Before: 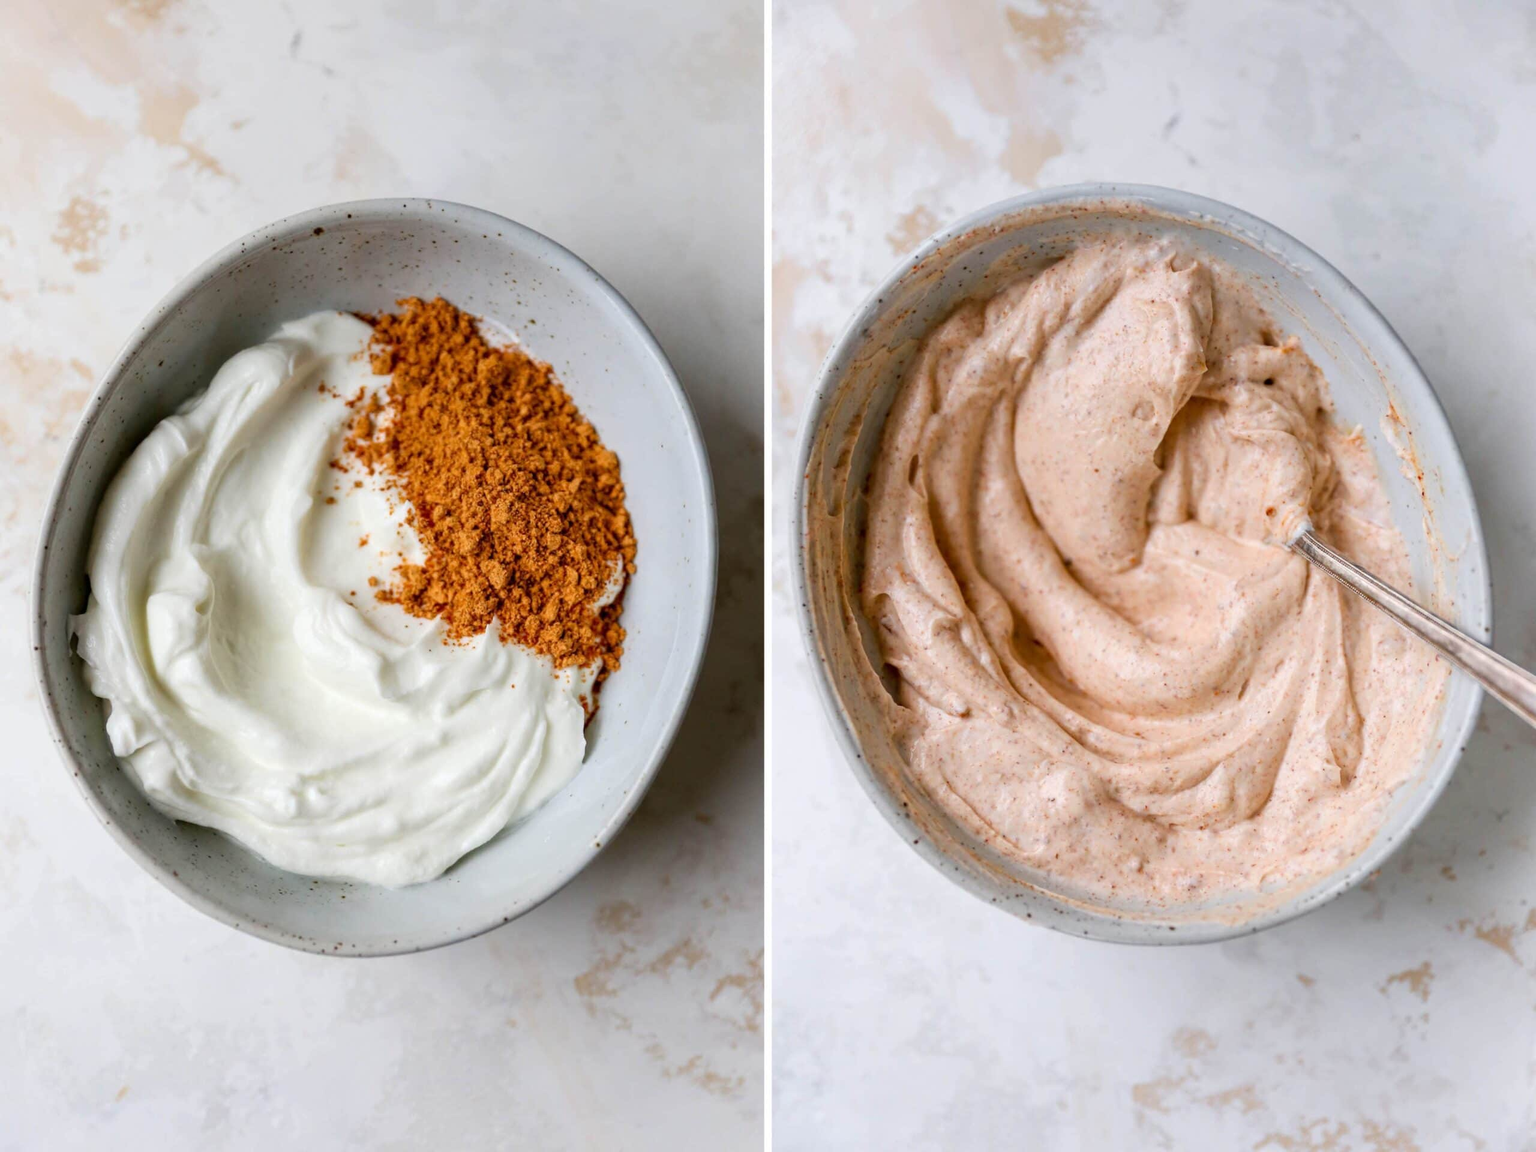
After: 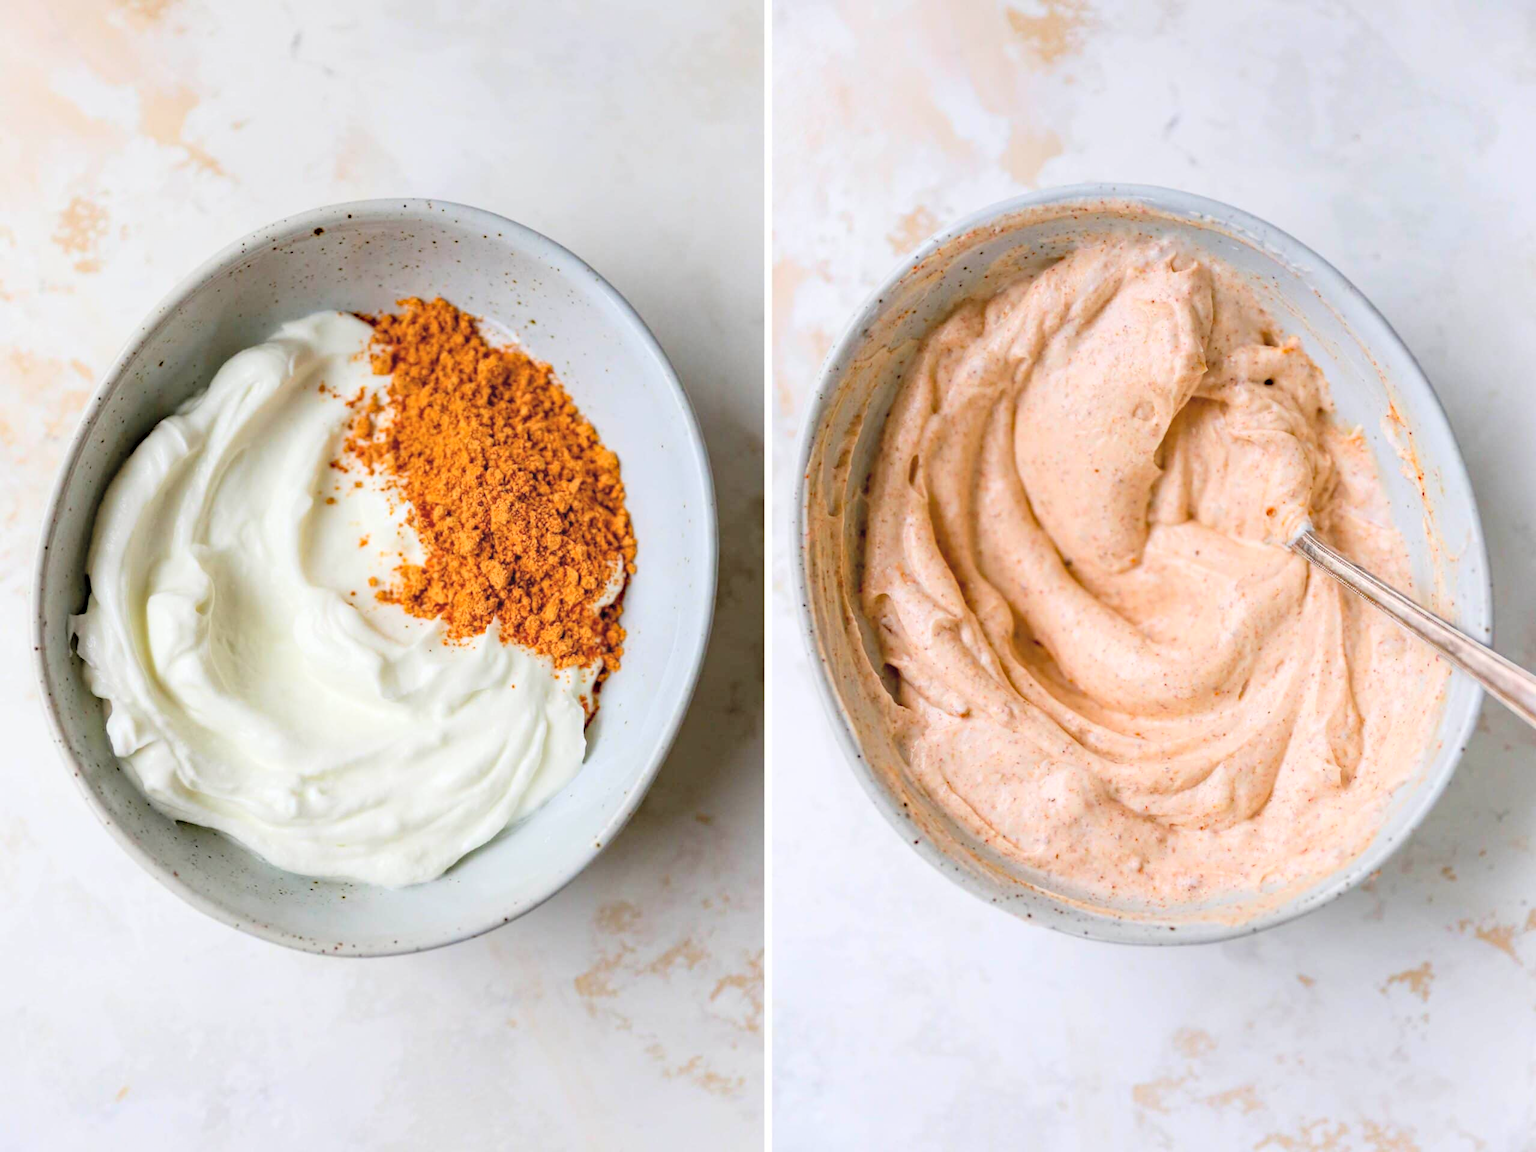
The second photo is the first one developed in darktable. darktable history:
contrast brightness saturation: contrast 0.1, brightness 0.3, saturation 0.14
haze removal: compatibility mode true, adaptive false
